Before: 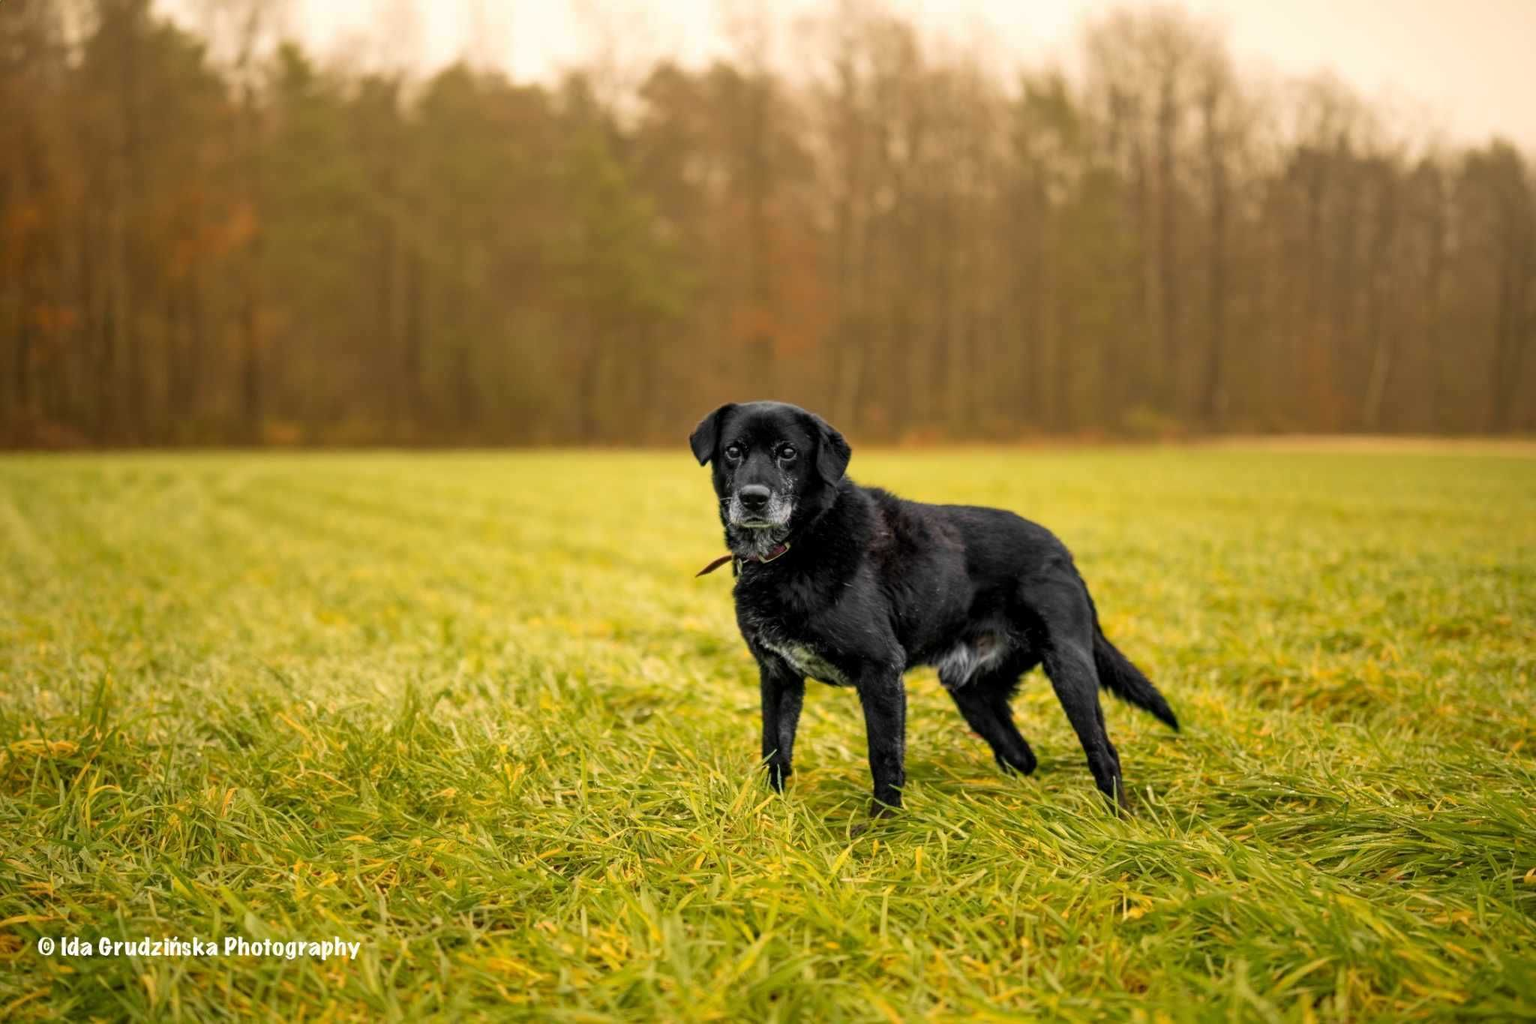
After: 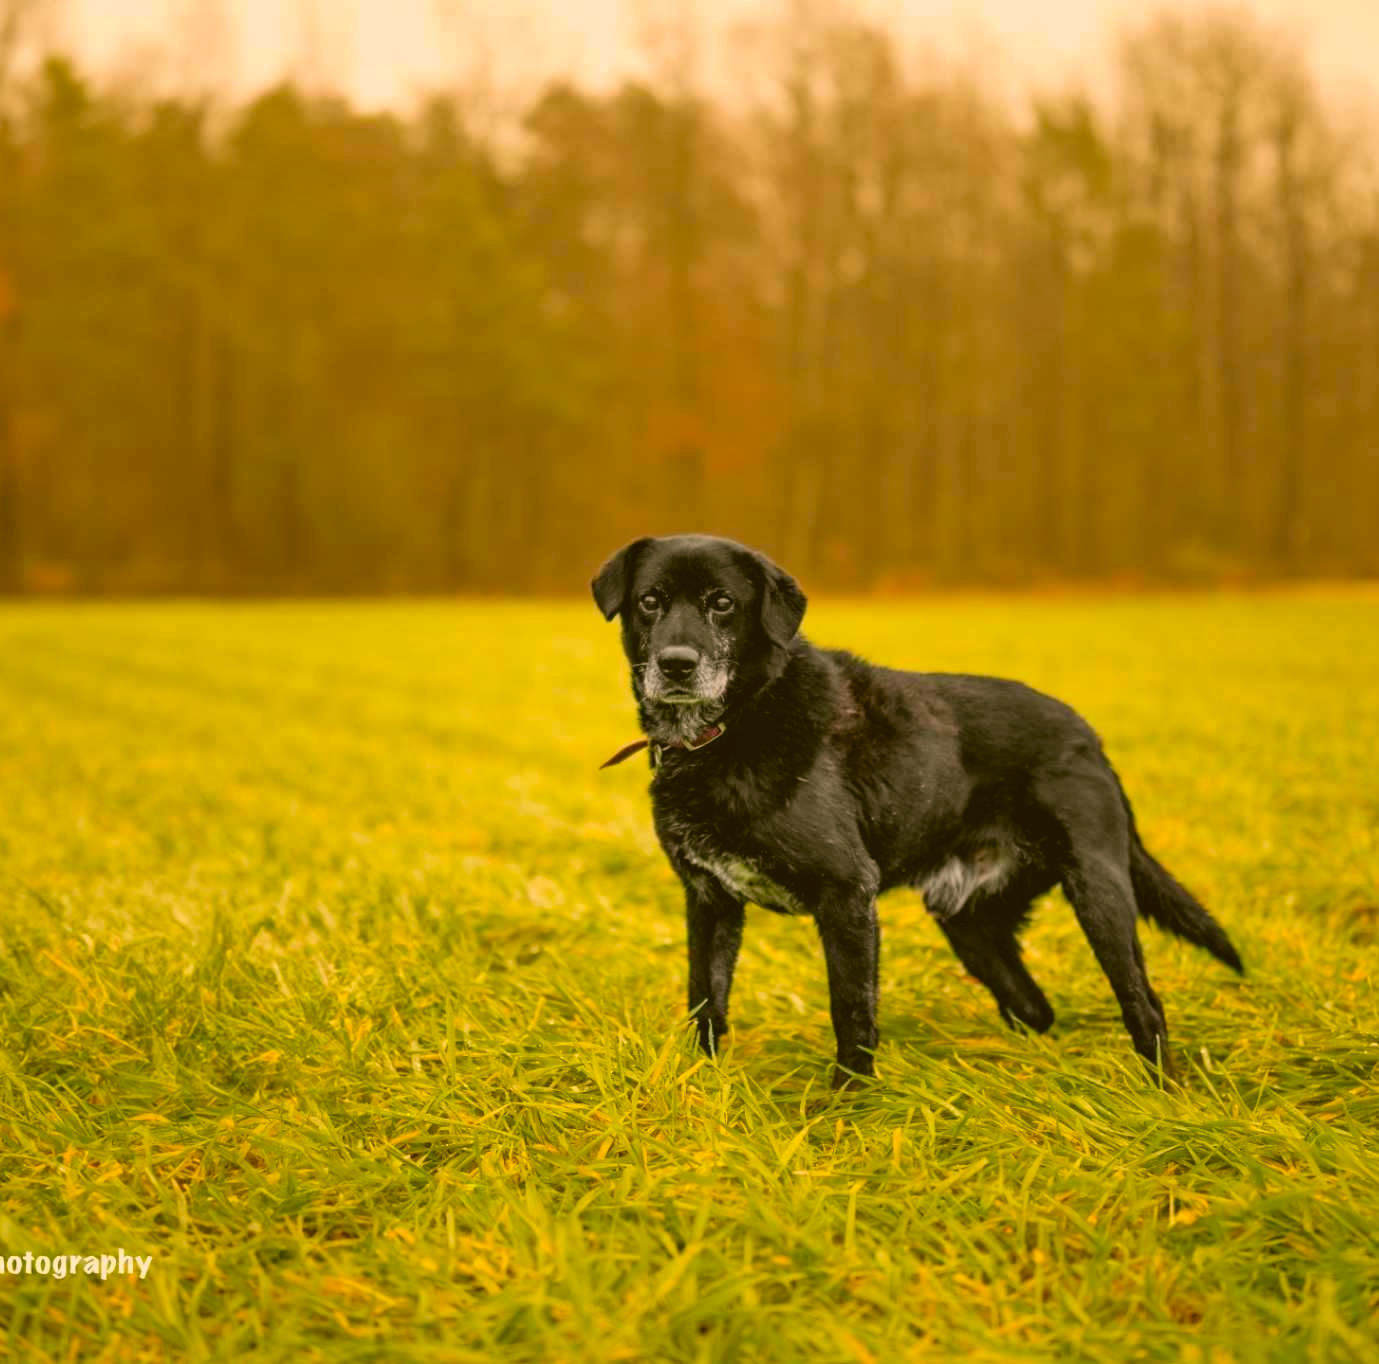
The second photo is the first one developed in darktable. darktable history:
crop and rotate: left 16.058%, right 16.577%
contrast brightness saturation: contrast -0.105, brightness 0.051, saturation 0.082
shadows and highlights: shadows 52.34, highlights -28.23, soften with gaussian
color correction: highlights a* 8.55, highlights b* 15.13, shadows a* -0.433, shadows b* 25.88
